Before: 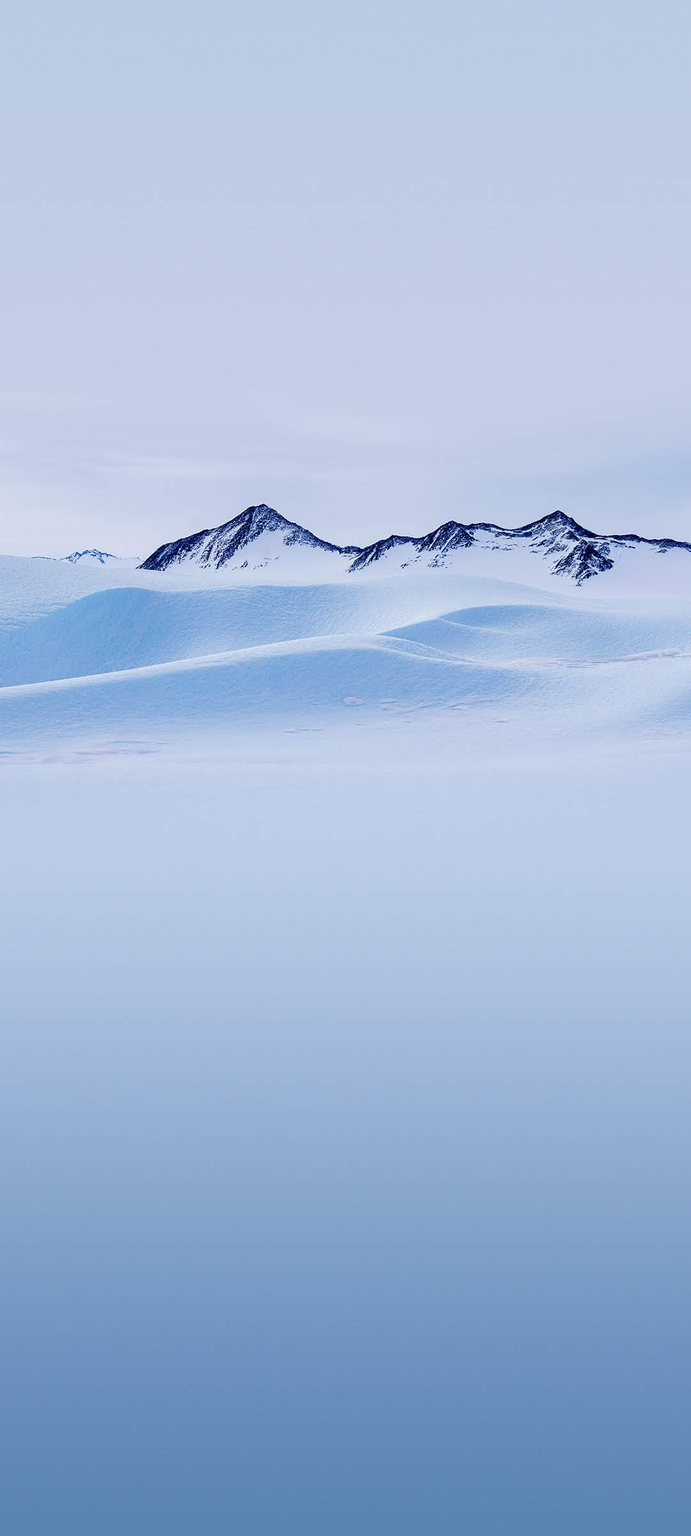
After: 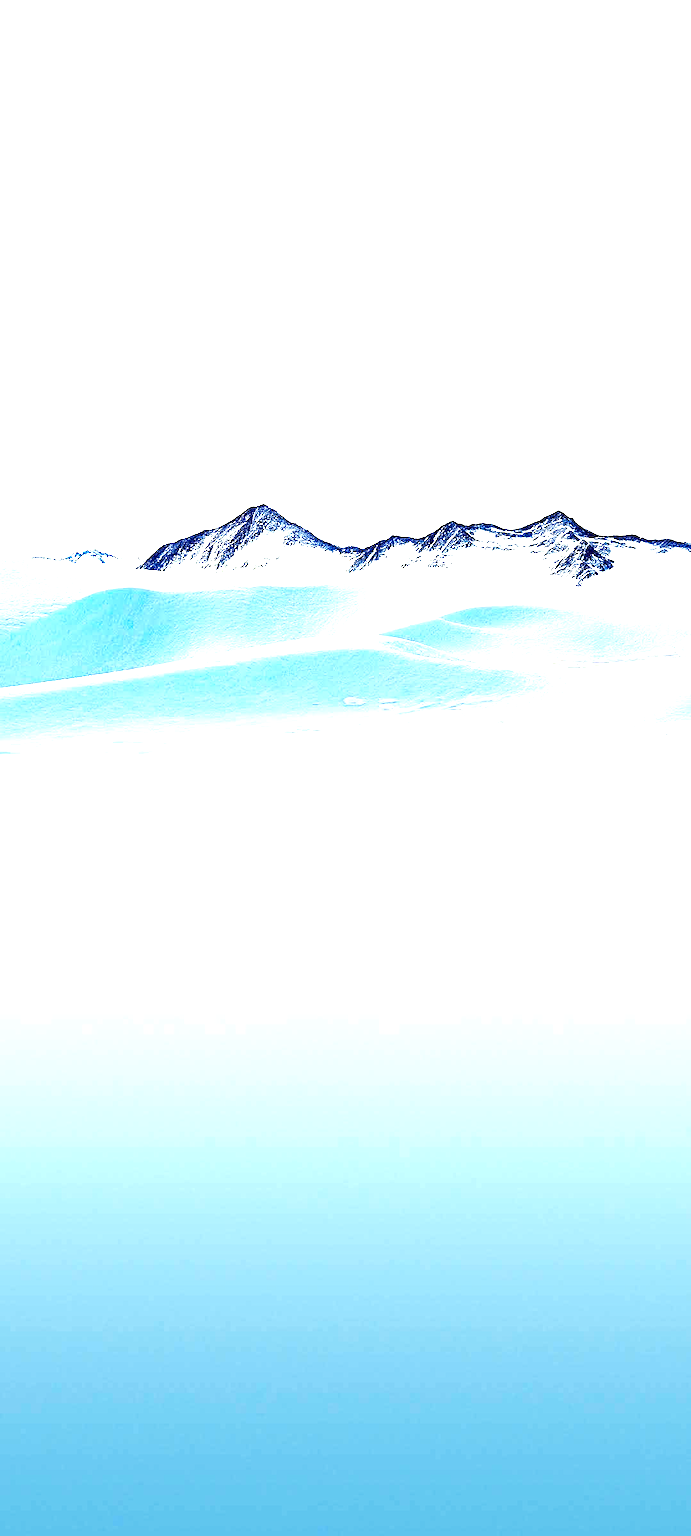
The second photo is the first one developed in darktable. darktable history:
haze removal: strength 0.301, distance 0.25, compatibility mode true, adaptive false
color balance rgb: highlights gain › chroma 8.03%, highlights gain › hue 83.14°, perceptual saturation grading › global saturation 30.213%
exposure: black level correction 0, exposure 1.45 EV, compensate highlight preservation false
sharpen: radius 1.463, amount 0.415, threshold 1.319
